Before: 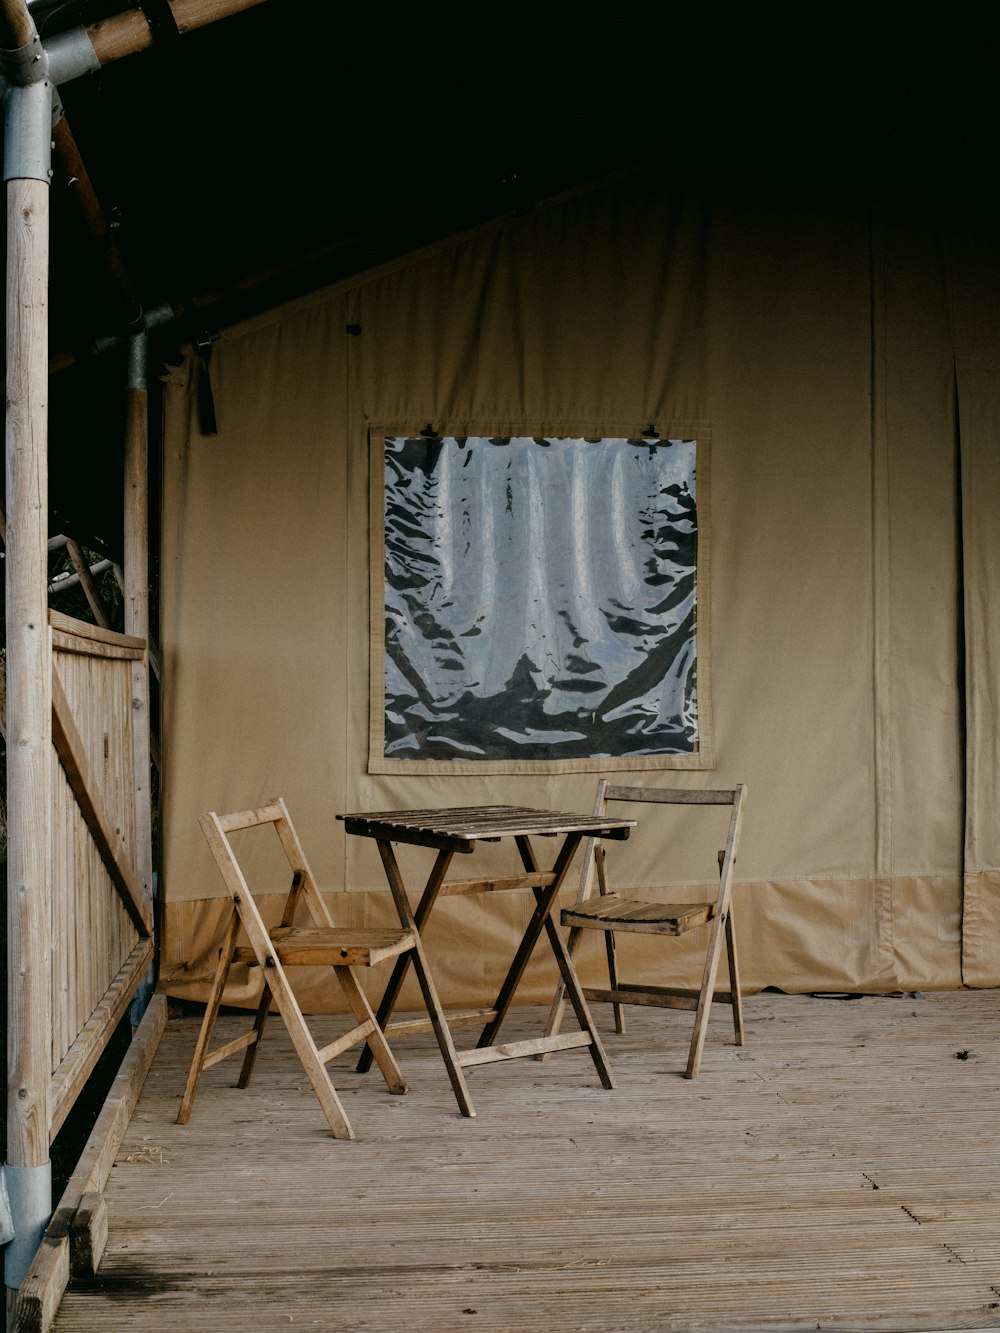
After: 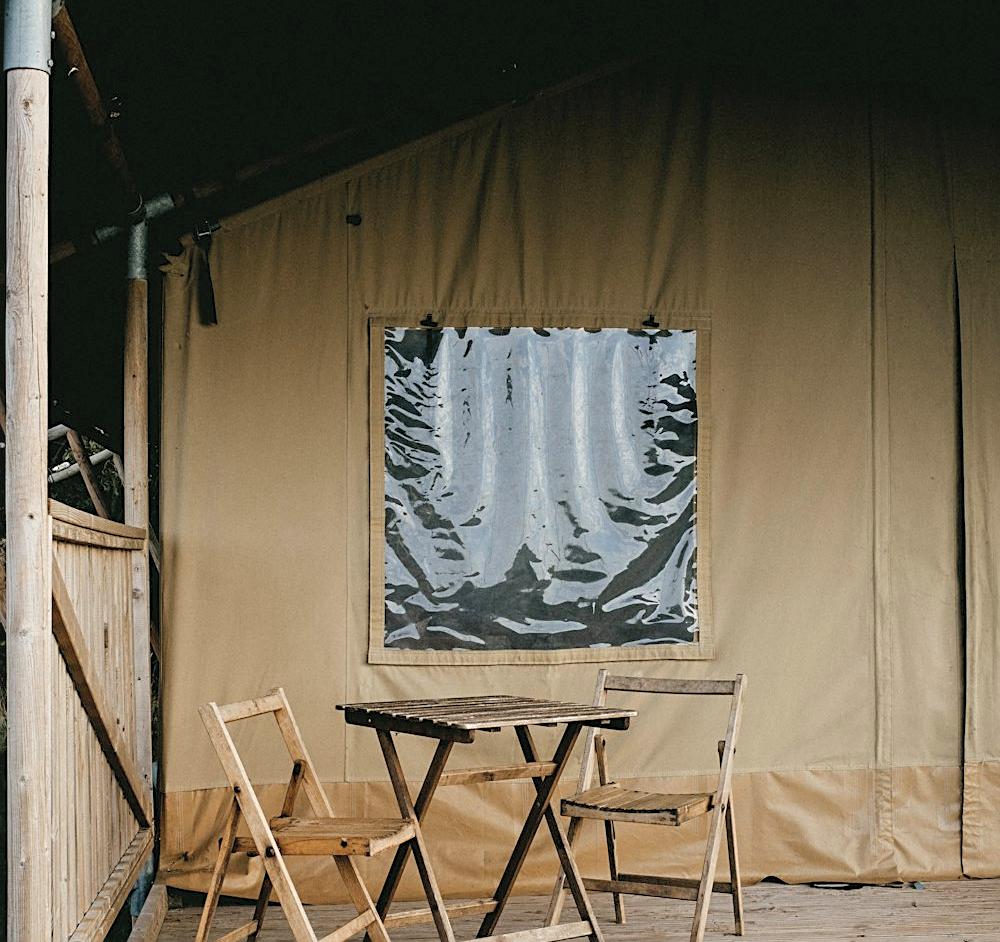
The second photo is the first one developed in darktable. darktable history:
crop and rotate: top 8.293%, bottom 20.996%
contrast brightness saturation: brightness 0.15
exposure: black level correction 0, exposure 0.4 EV, compensate exposure bias true, compensate highlight preservation false
color balance rgb: on, module defaults
sharpen: on, module defaults
tone equalizer: -7 EV 0.18 EV, -6 EV 0.12 EV, -5 EV 0.08 EV, -4 EV 0.04 EV, -2 EV -0.02 EV, -1 EV -0.04 EV, +0 EV -0.06 EV, luminance estimator HSV value / RGB max
white balance: emerald 1
